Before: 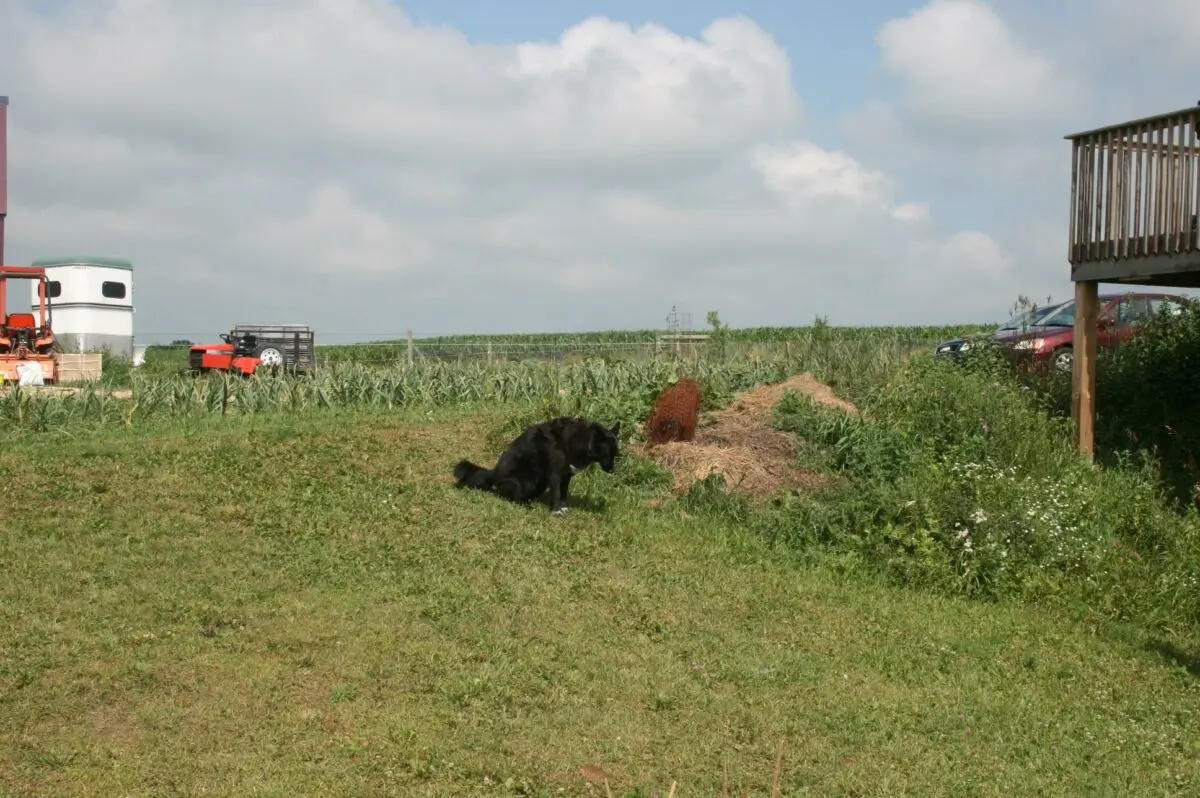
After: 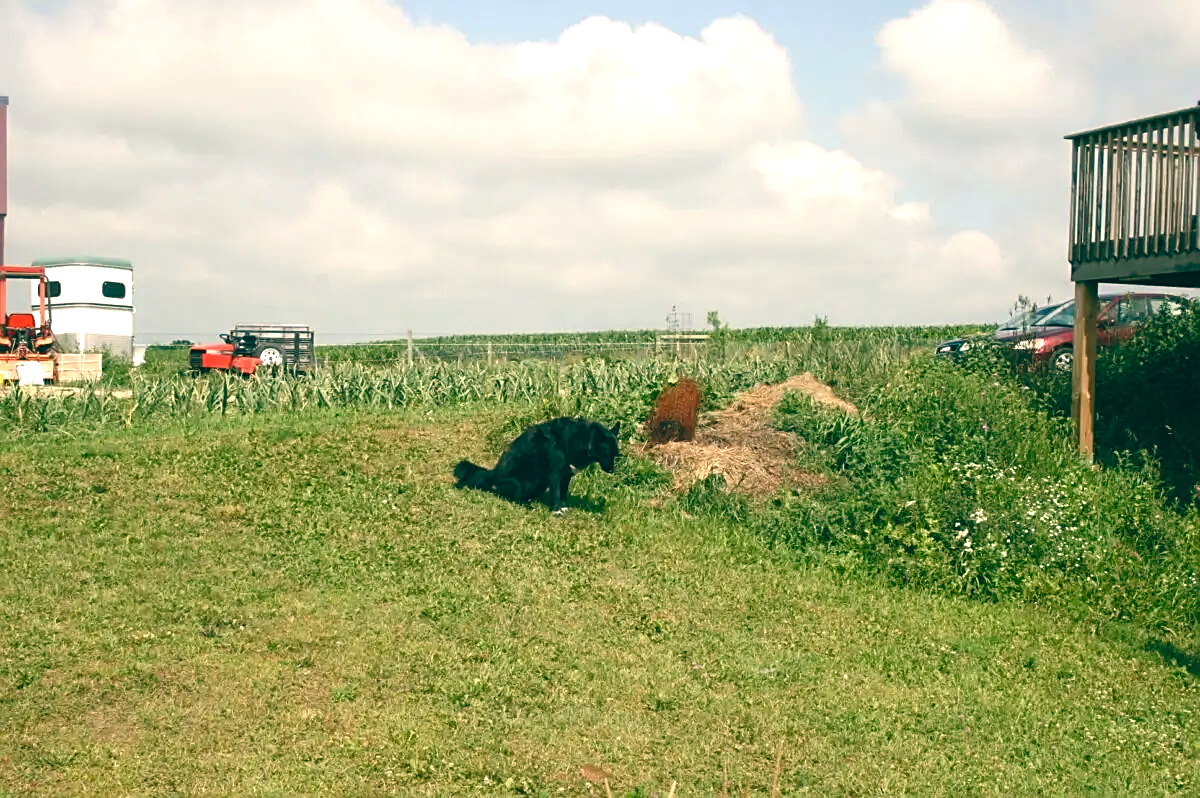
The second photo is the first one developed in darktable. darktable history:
sharpen: on, module defaults
color balance: lift [1.005, 0.99, 1.007, 1.01], gamma [1, 0.979, 1.011, 1.021], gain [0.923, 1.098, 1.025, 0.902], input saturation 90.45%, contrast 7.73%, output saturation 105.91%
exposure: exposure 0.64 EV, compensate highlight preservation false
color balance rgb: perceptual saturation grading › global saturation 20%, perceptual saturation grading › highlights -25%, perceptual saturation grading › shadows 25%
